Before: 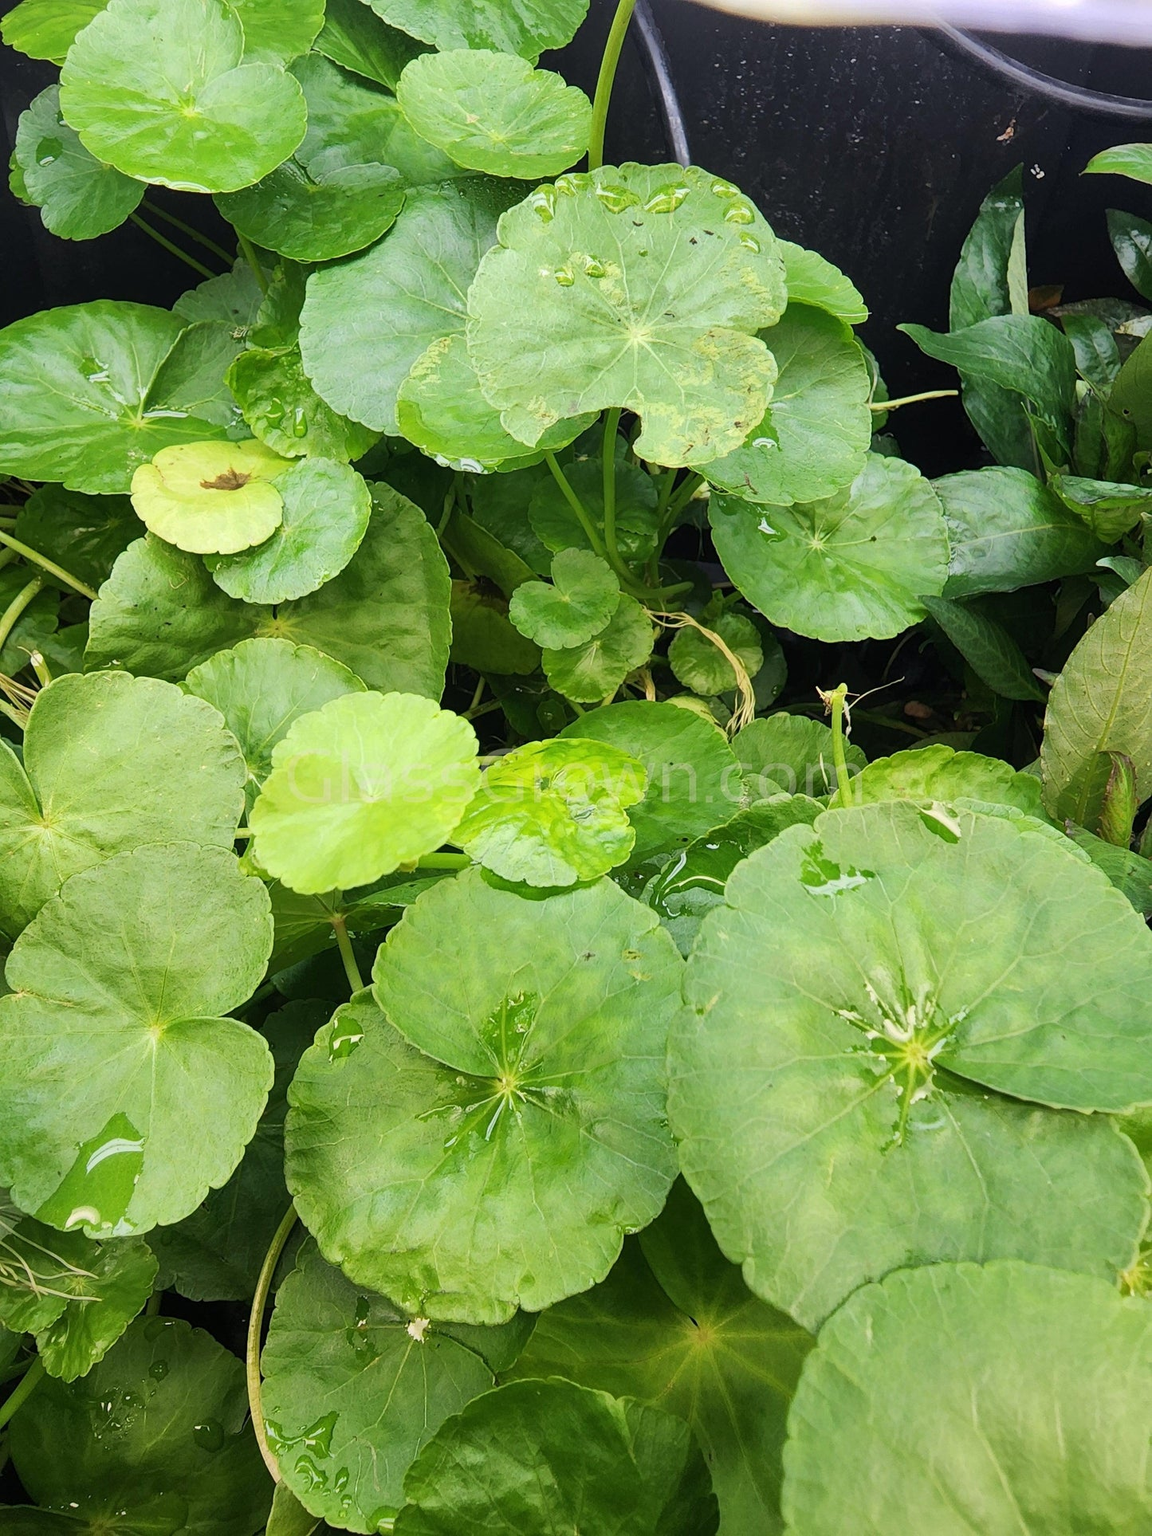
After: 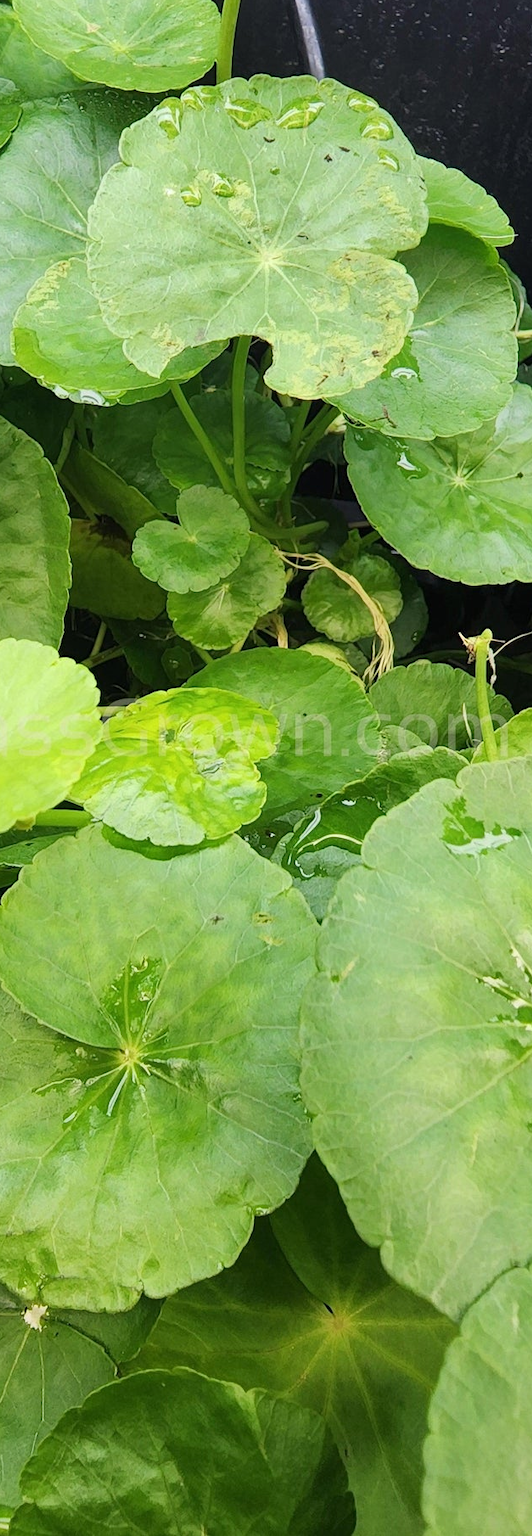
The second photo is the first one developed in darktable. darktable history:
crop: left 33.452%, top 6.025%, right 23.155%
base curve: curves: ch0 [(0, 0) (0.283, 0.295) (1, 1)], preserve colors none
